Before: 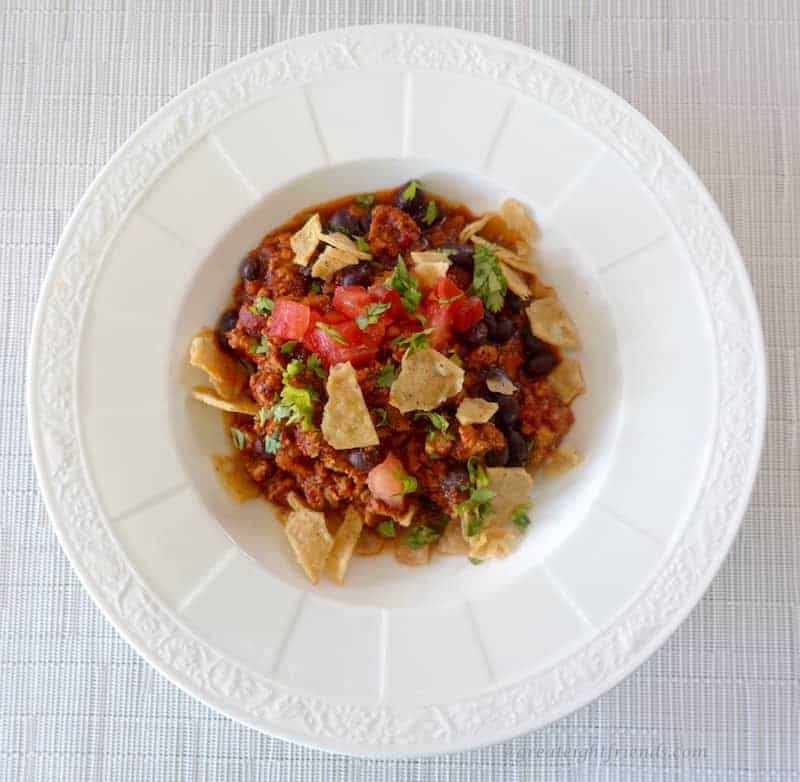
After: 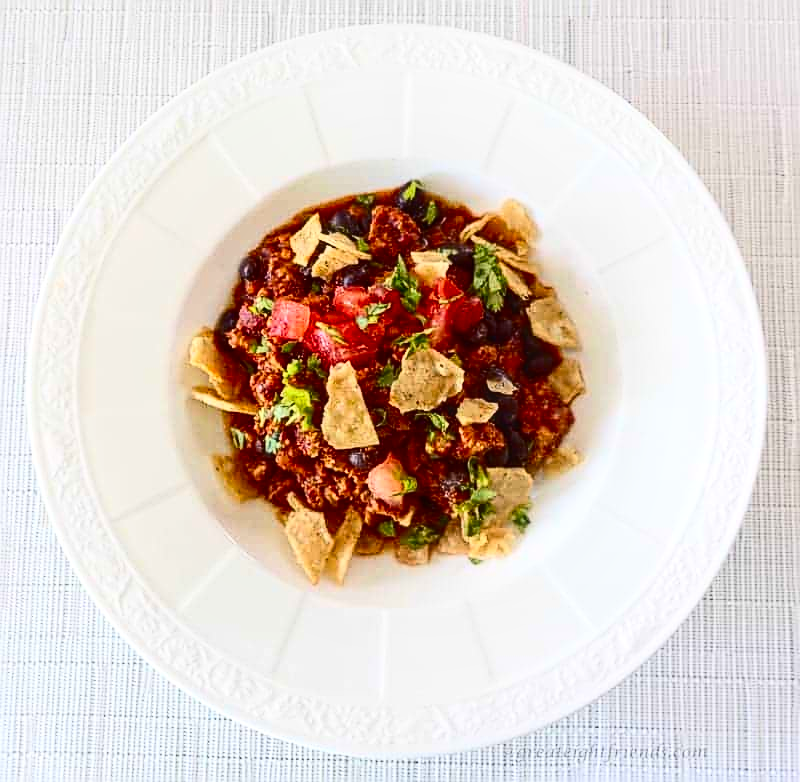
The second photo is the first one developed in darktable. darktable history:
local contrast: on, module defaults
contrast brightness saturation: contrast 0.4, brightness 0.05, saturation 0.25
sharpen: on, module defaults
